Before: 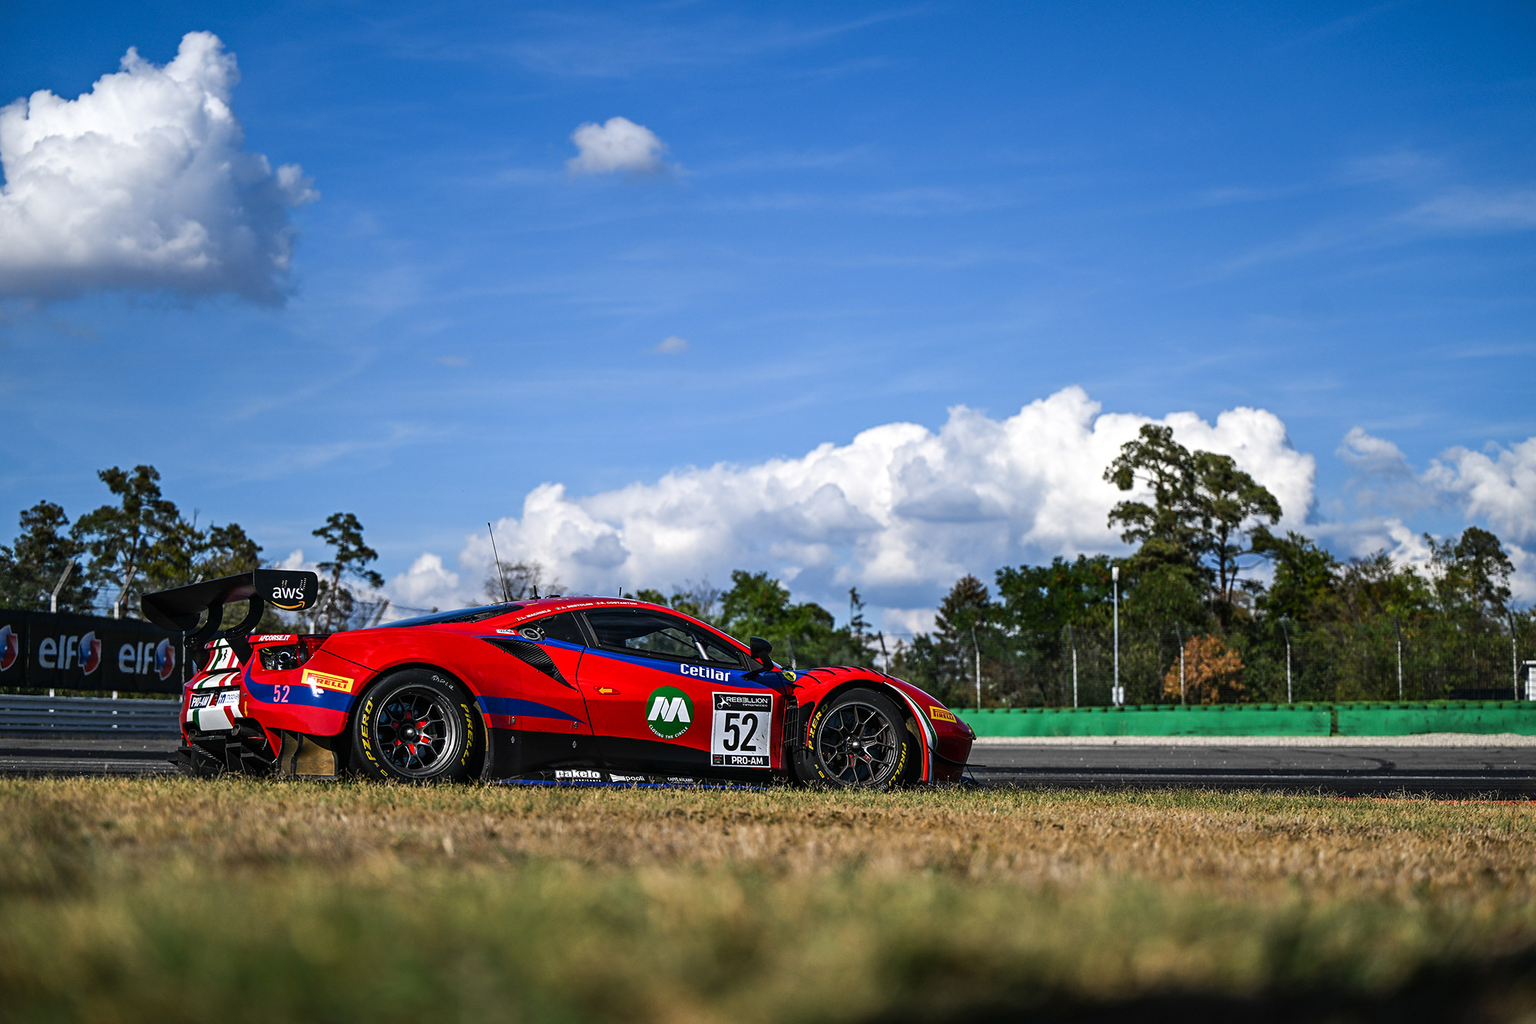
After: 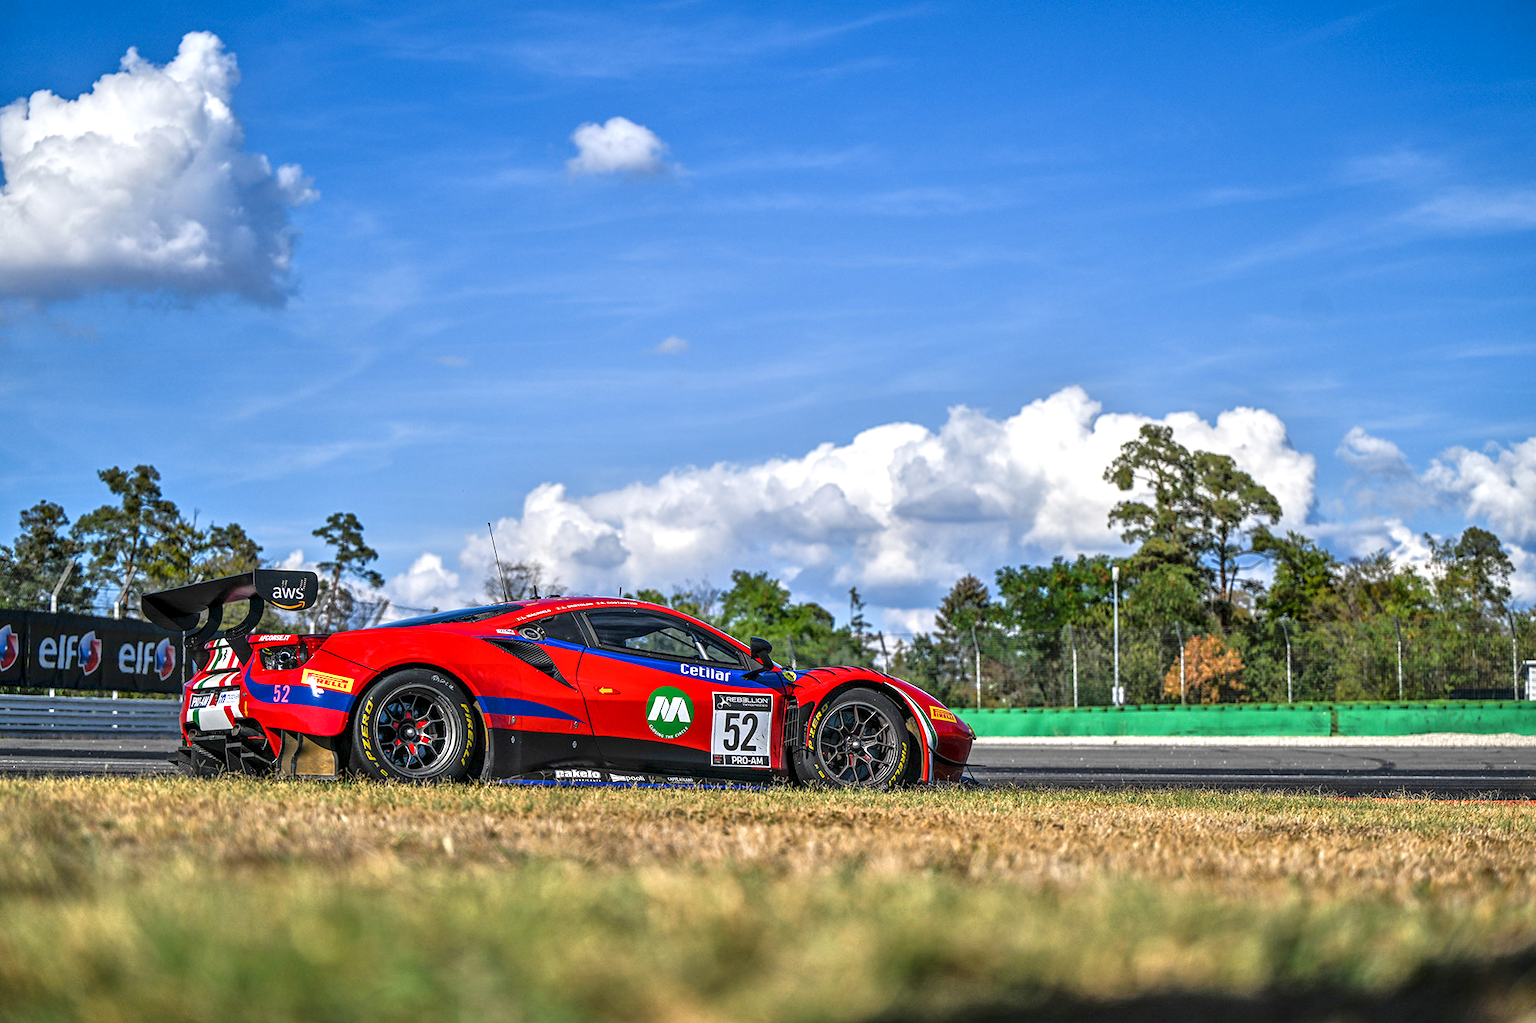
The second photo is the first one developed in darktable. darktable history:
local contrast: detail 130%
tone equalizer: -8 EV 1.97 EV, -7 EV 2 EV, -6 EV 1.97 EV, -5 EV 1.99 EV, -4 EV 1.98 EV, -3 EV 1.48 EV, -2 EV 0.976 EV, -1 EV 0.513 EV
